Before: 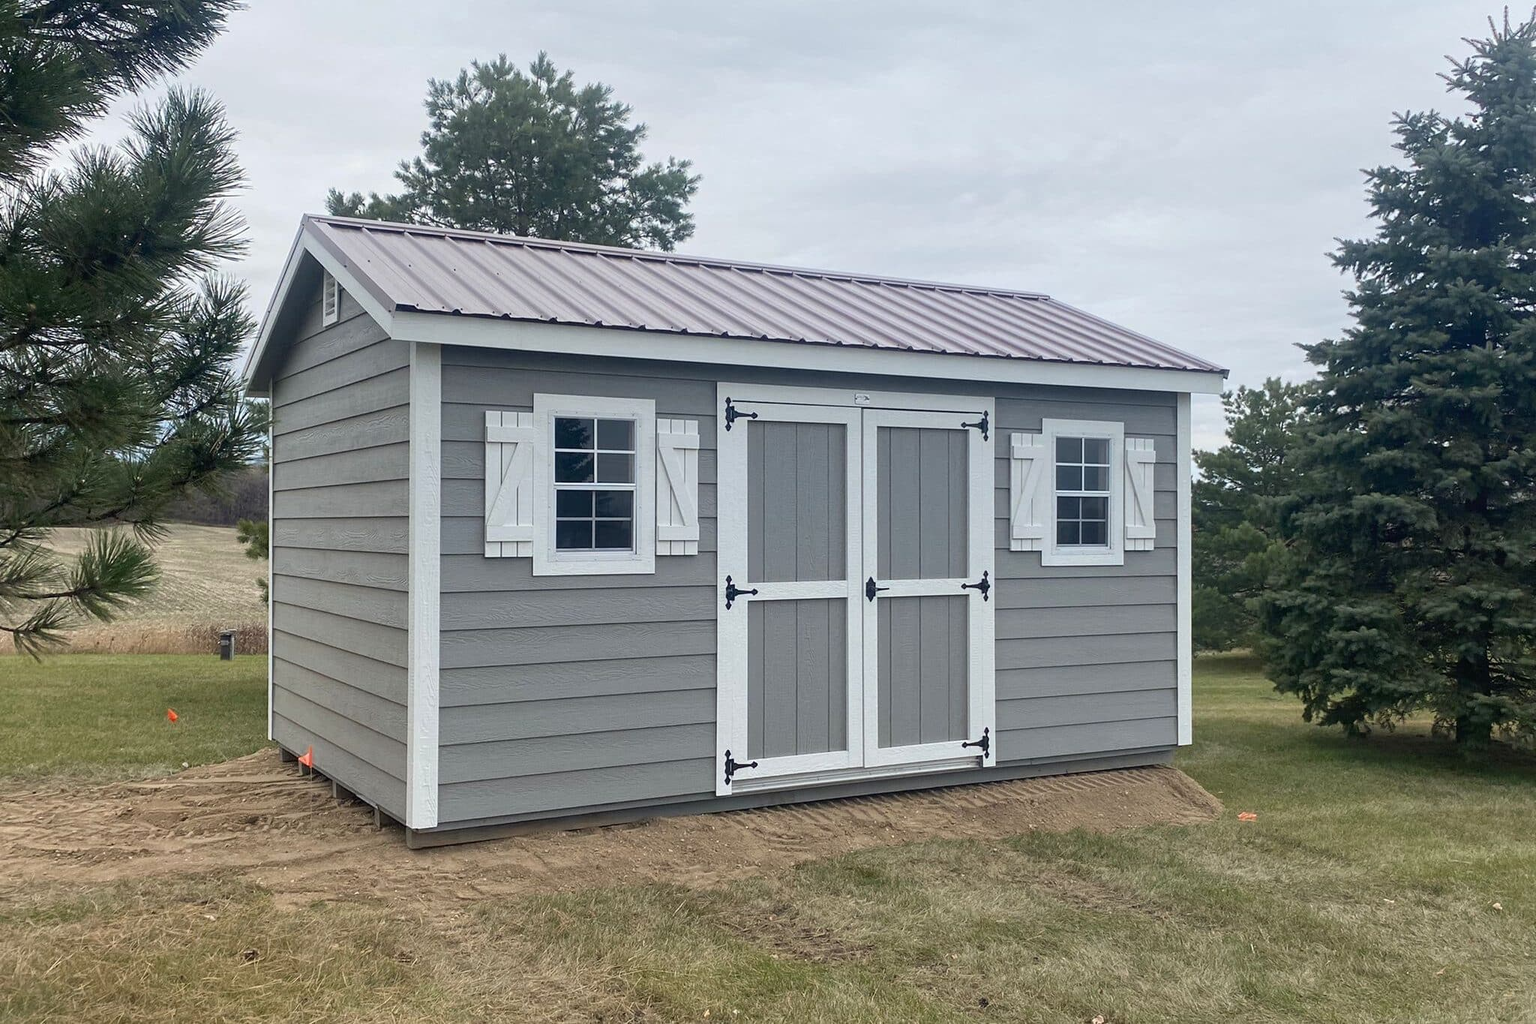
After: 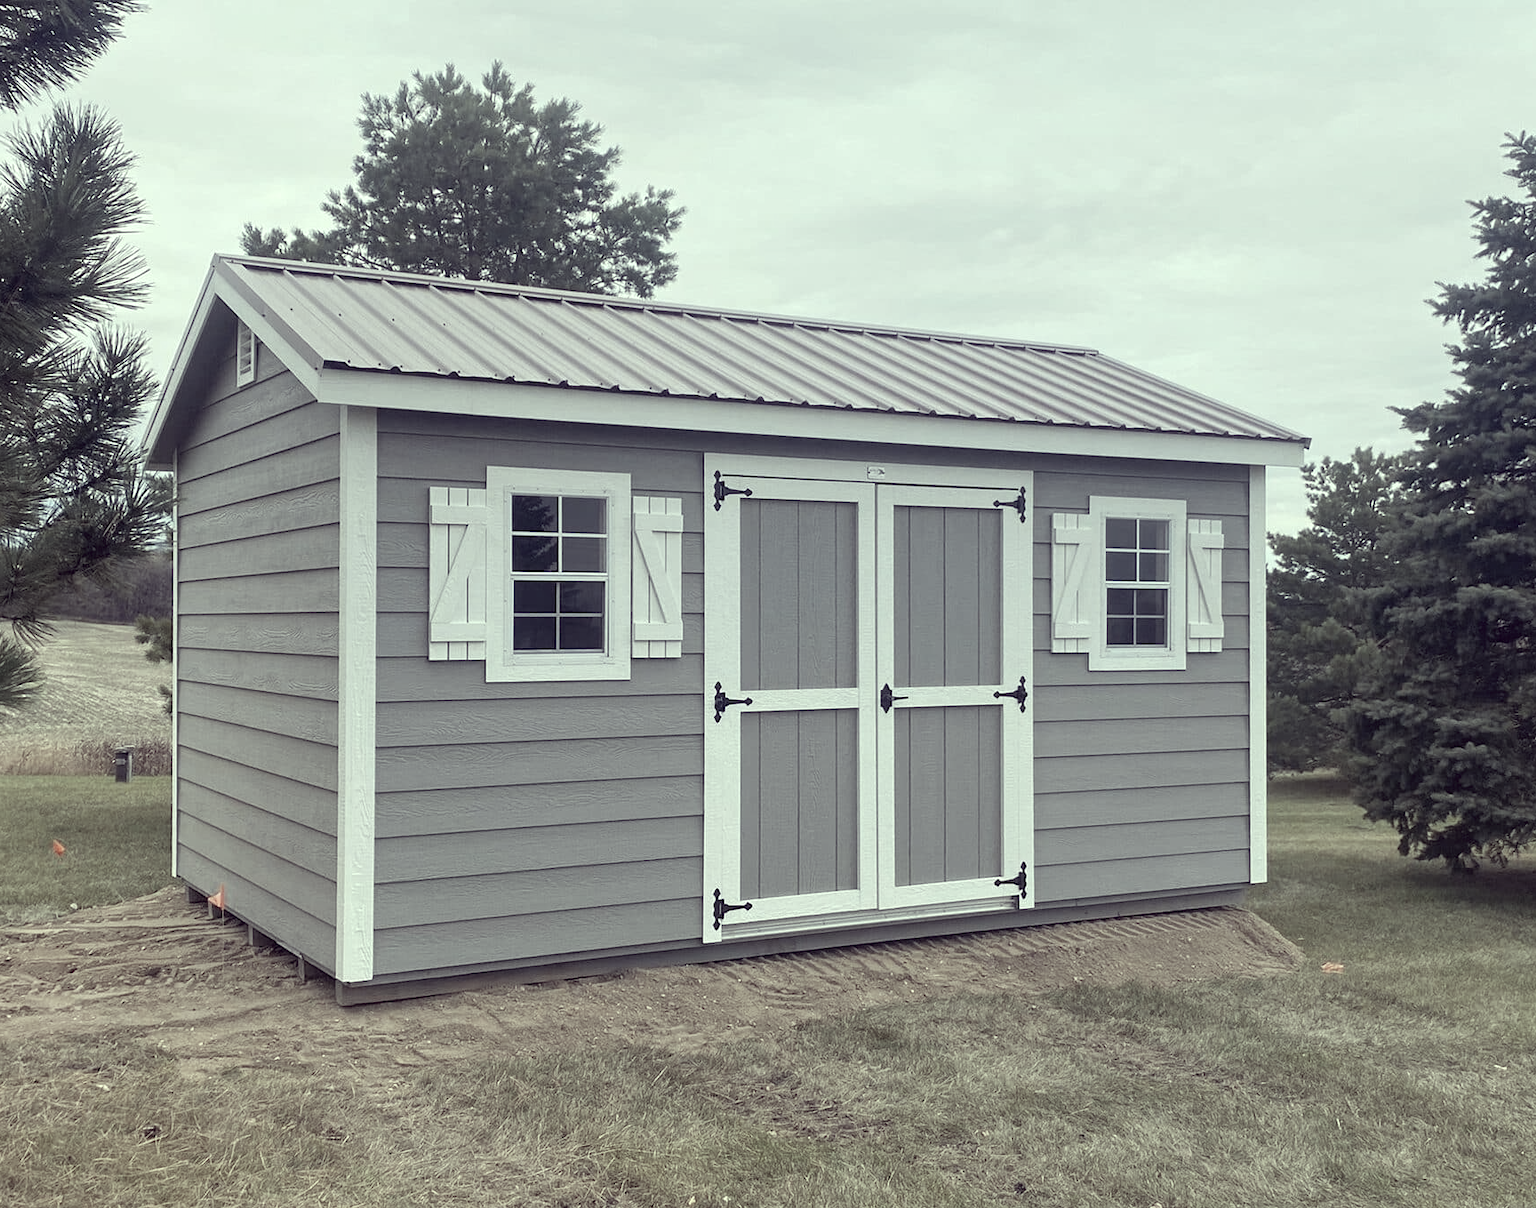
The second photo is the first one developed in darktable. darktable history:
exposure: exposure 0.197 EV, compensate highlight preservation false
color correction: highlights a* -20.17, highlights b* 20.27, shadows a* 20.03, shadows b* -20.46, saturation 0.43
crop: left 8.026%, right 7.374%
